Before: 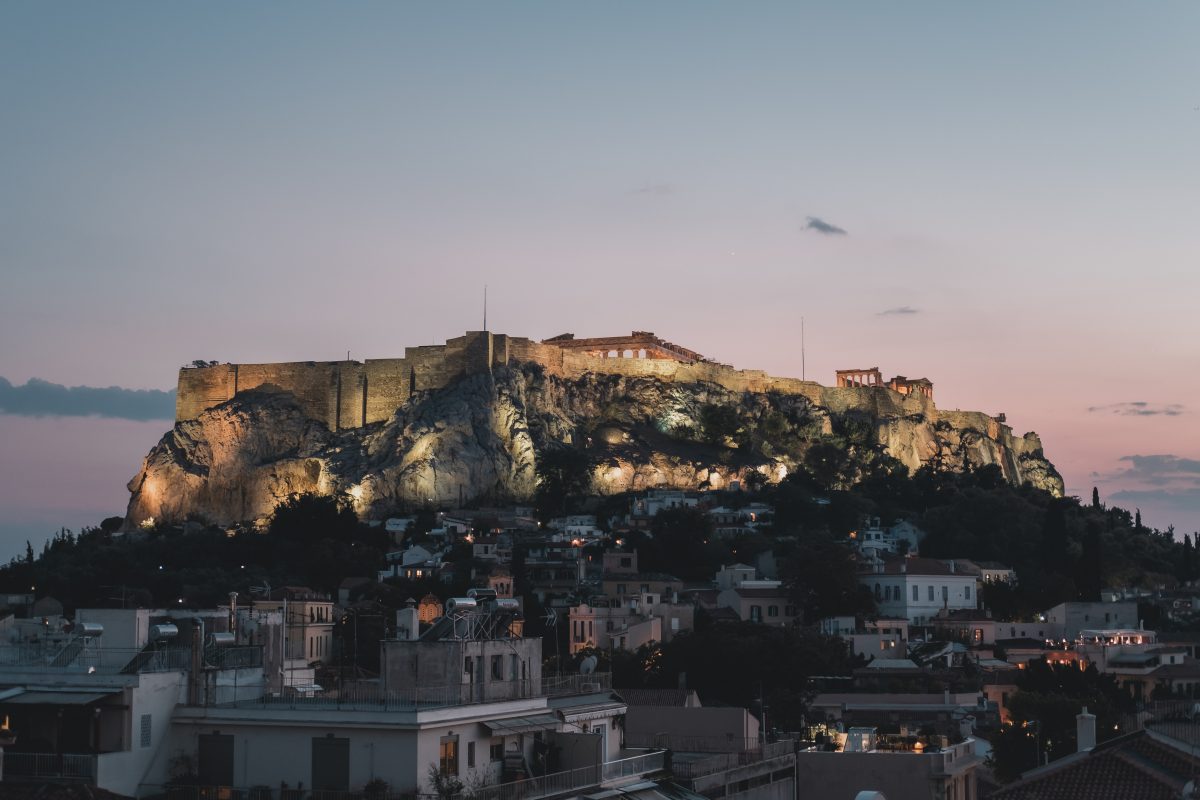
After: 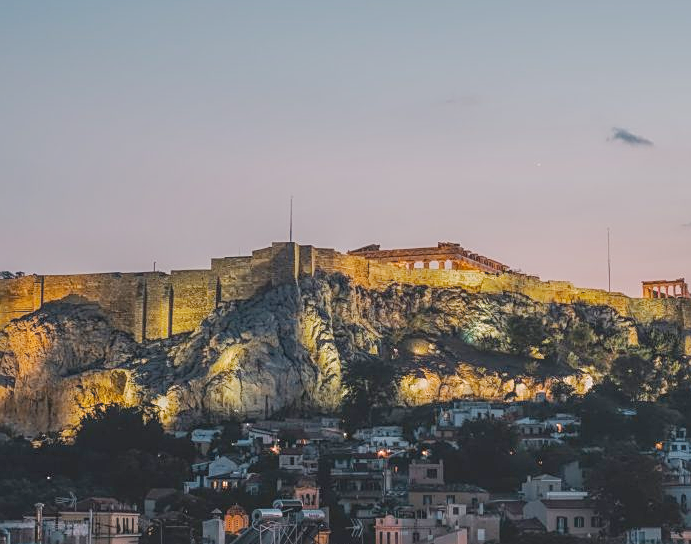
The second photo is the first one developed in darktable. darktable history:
contrast brightness saturation: contrast -0.164, brightness 0.055, saturation -0.129
base curve: curves: ch0 [(0, 0) (0.262, 0.32) (0.722, 0.705) (1, 1)], preserve colors none
local contrast: highlights 75%, shadows 55%, detail 176%, midtone range 0.21
color balance rgb: global offset › luminance -0.271%, global offset › hue 261.36°, perceptual saturation grading › global saturation 74.702%, perceptual saturation grading › shadows -29.896%
sharpen: on, module defaults
crop: left 16.197%, top 11.201%, right 26.219%, bottom 20.685%
